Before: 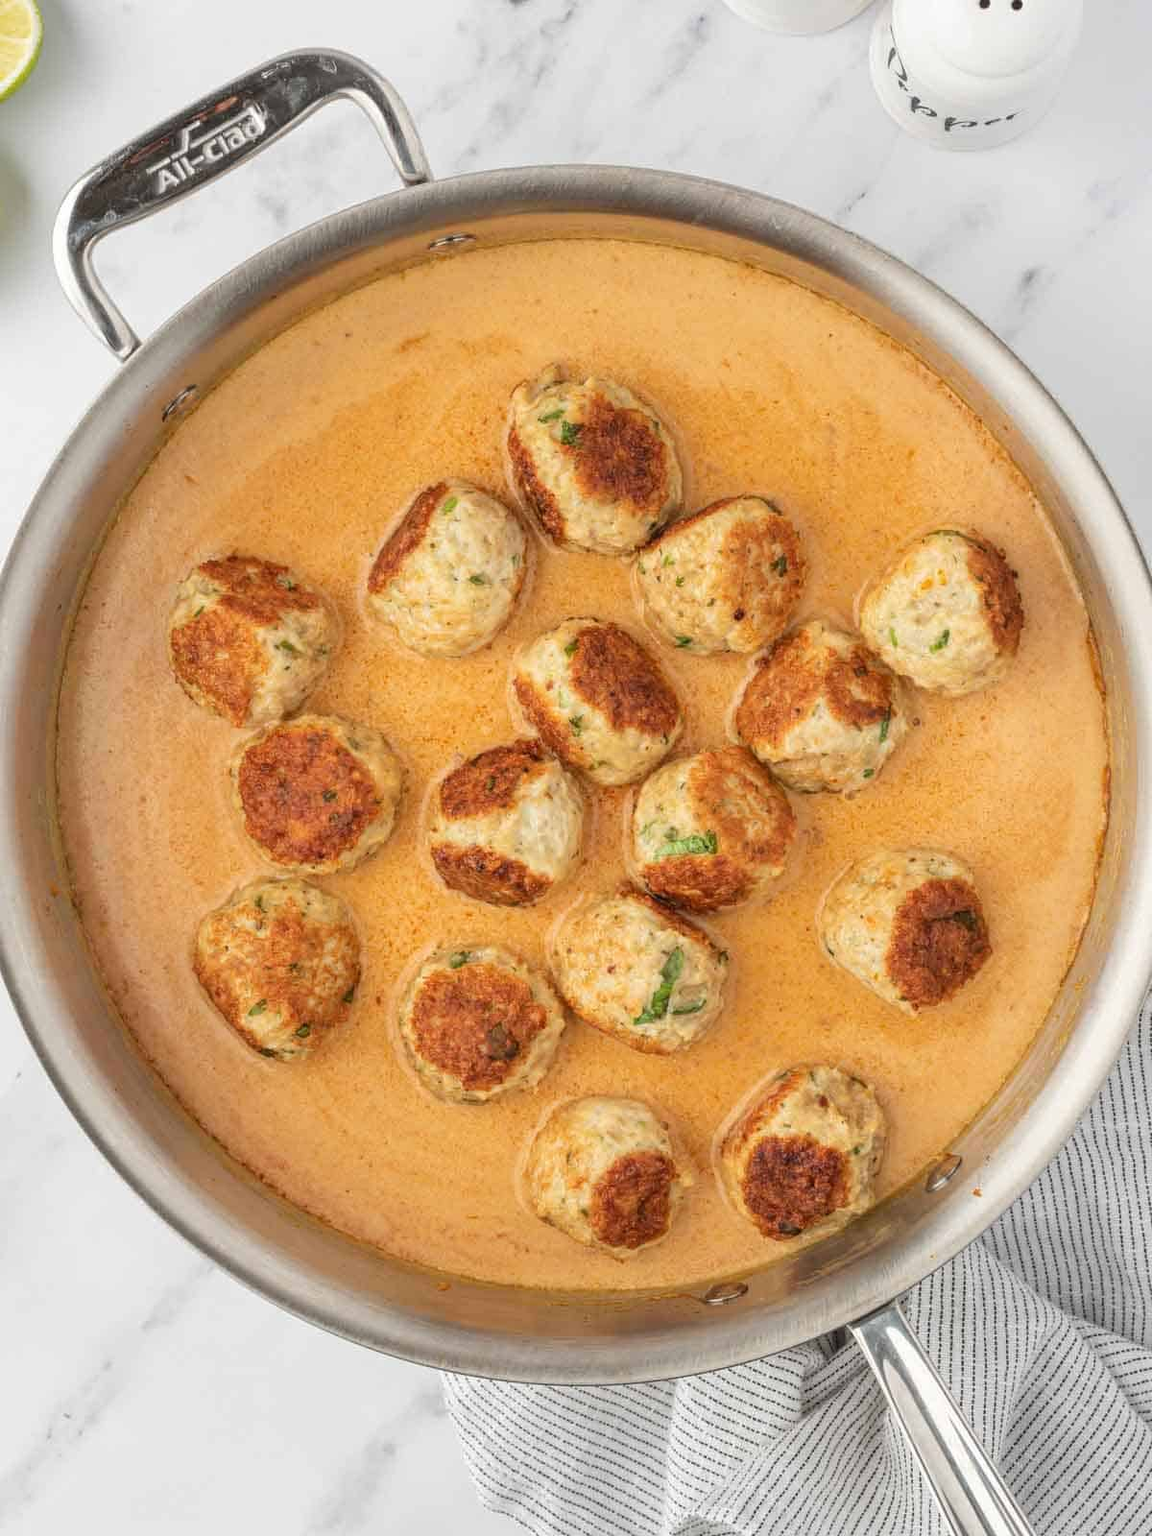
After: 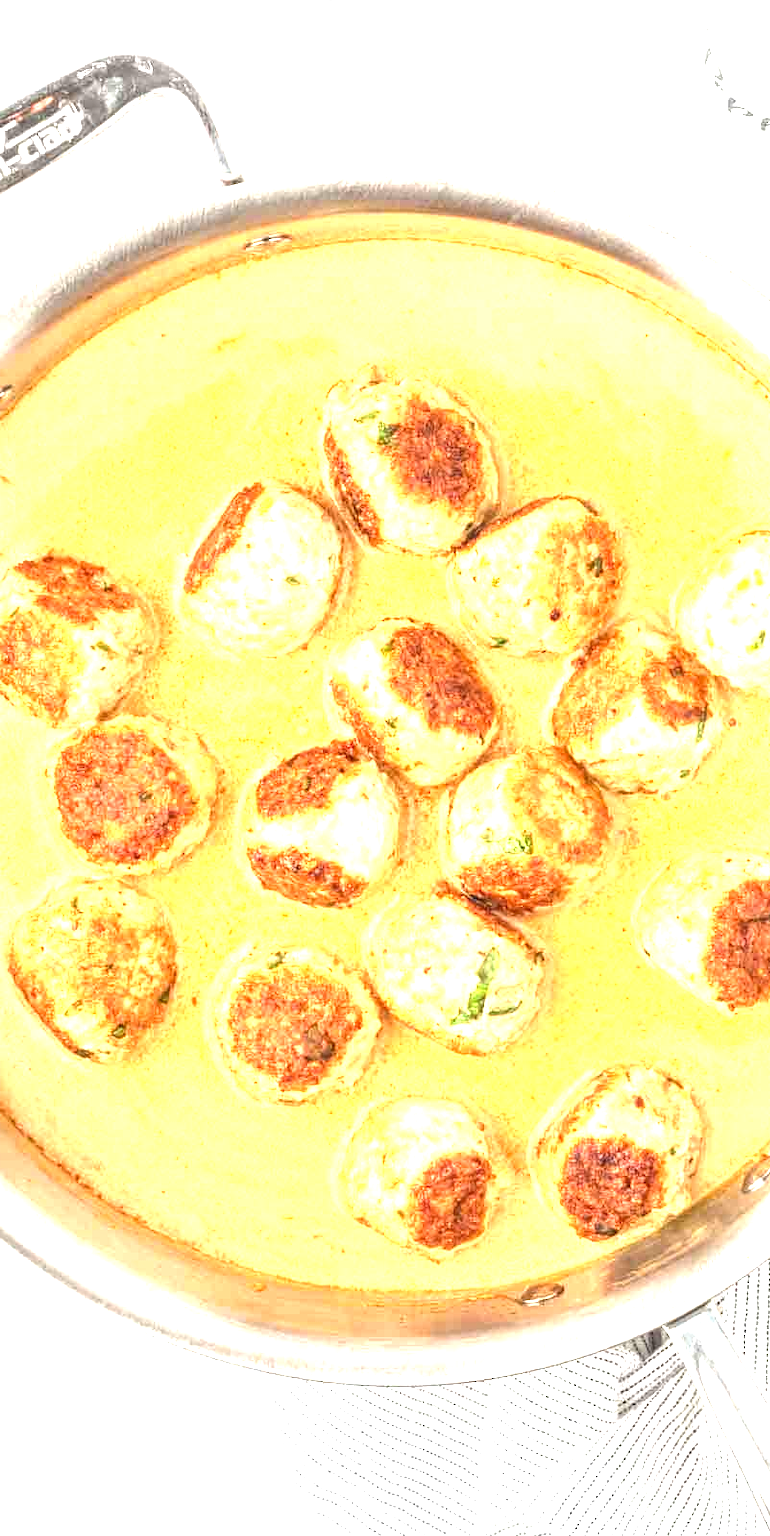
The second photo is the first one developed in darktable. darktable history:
local contrast: on, module defaults
crop and rotate: left 16.012%, right 17.09%
exposure: black level correction 0, exposure 1.946 EV, compensate highlight preservation false
